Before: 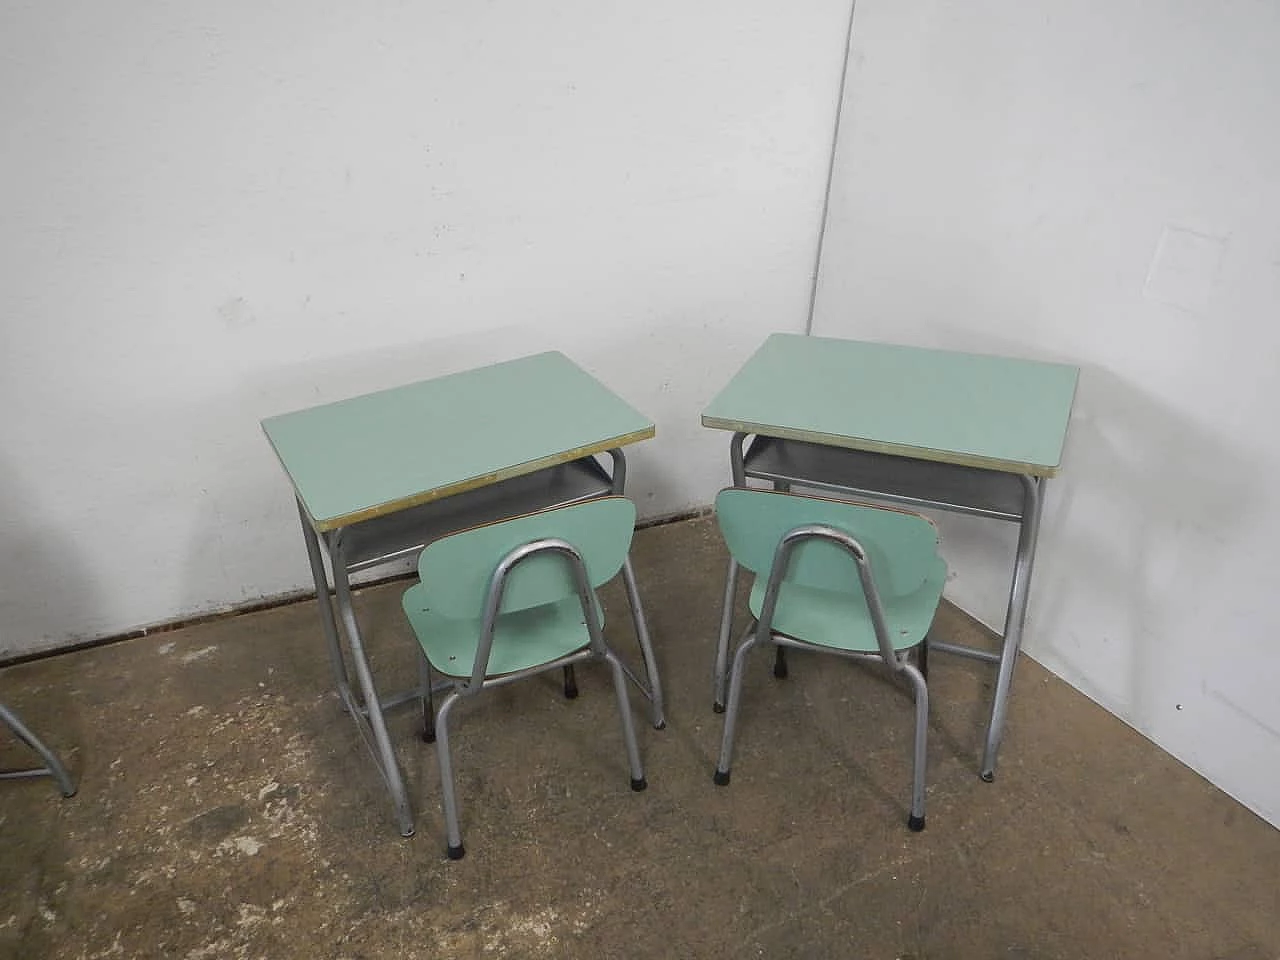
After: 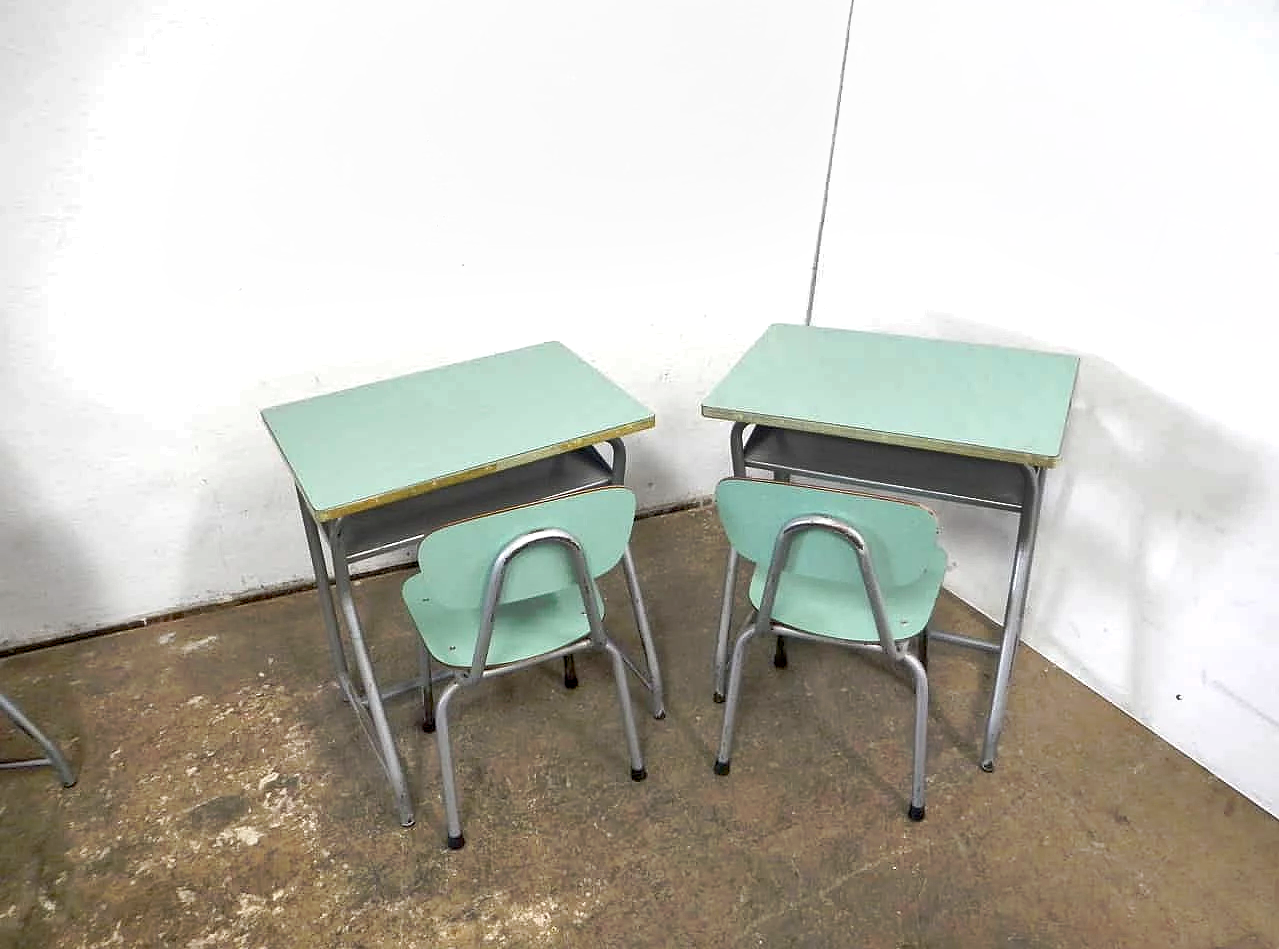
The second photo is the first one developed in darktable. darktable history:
tone curve: curves: ch0 [(0, 0) (0.003, 0.003) (0.011, 0.011) (0.025, 0.024) (0.044, 0.043) (0.069, 0.067) (0.1, 0.096) (0.136, 0.131) (0.177, 0.171) (0.224, 0.217) (0.277, 0.268) (0.335, 0.324) (0.399, 0.386) (0.468, 0.453) (0.543, 0.547) (0.623, 0.626) (0.709, 0.712) (0.801, 0.802) (0.898, 0.898) (1, 1)], preserve colors none
shadows and highlights: shadows 52.57, soften with gaussian
crop: top 1.144%, right 0.027%
exposure: black level correction 0.008, exposure 0.975 EV, compensate highlight preservation false
